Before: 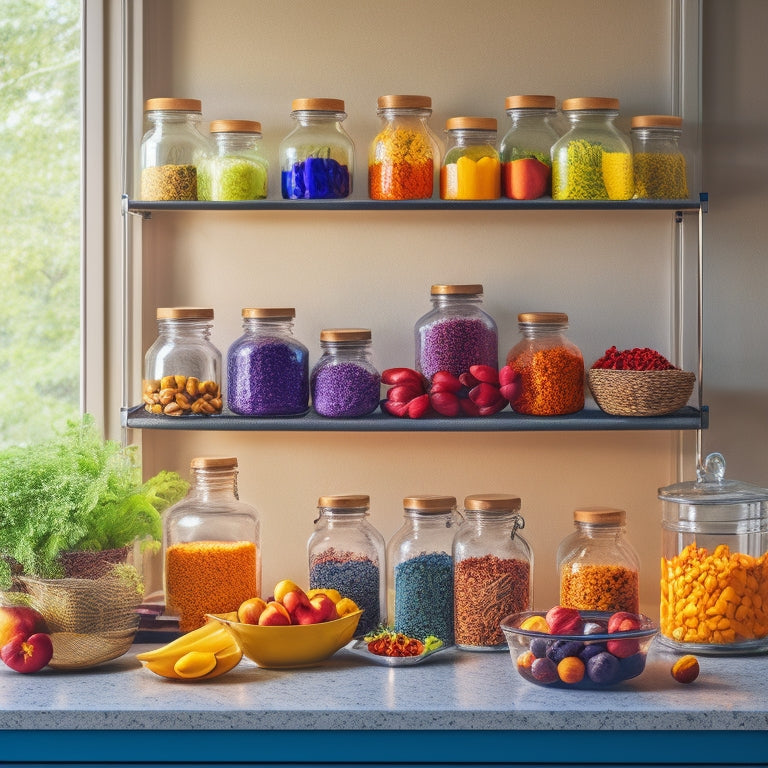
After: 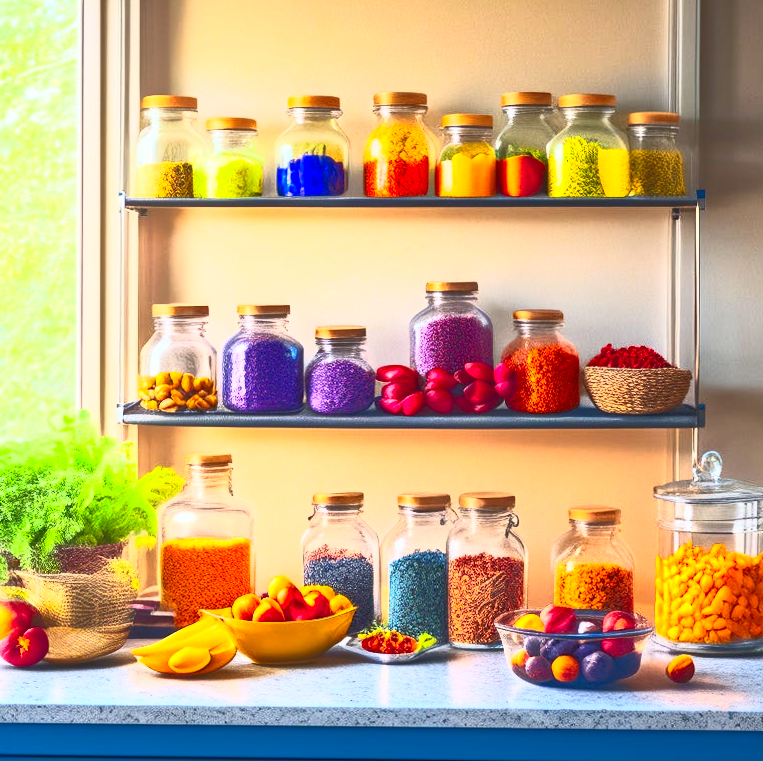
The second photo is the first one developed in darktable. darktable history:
shadows and highlights: on, module defaults
rotate and perspective: rotation 0.192°, lens shift (horizontal) -0.015, crop left 0.005, crop right 0.996, crop top 0.006, crop bottom 0.99
contrast brightness saturation: contrast 0.83, brightness 0.59, saturation 0.59
